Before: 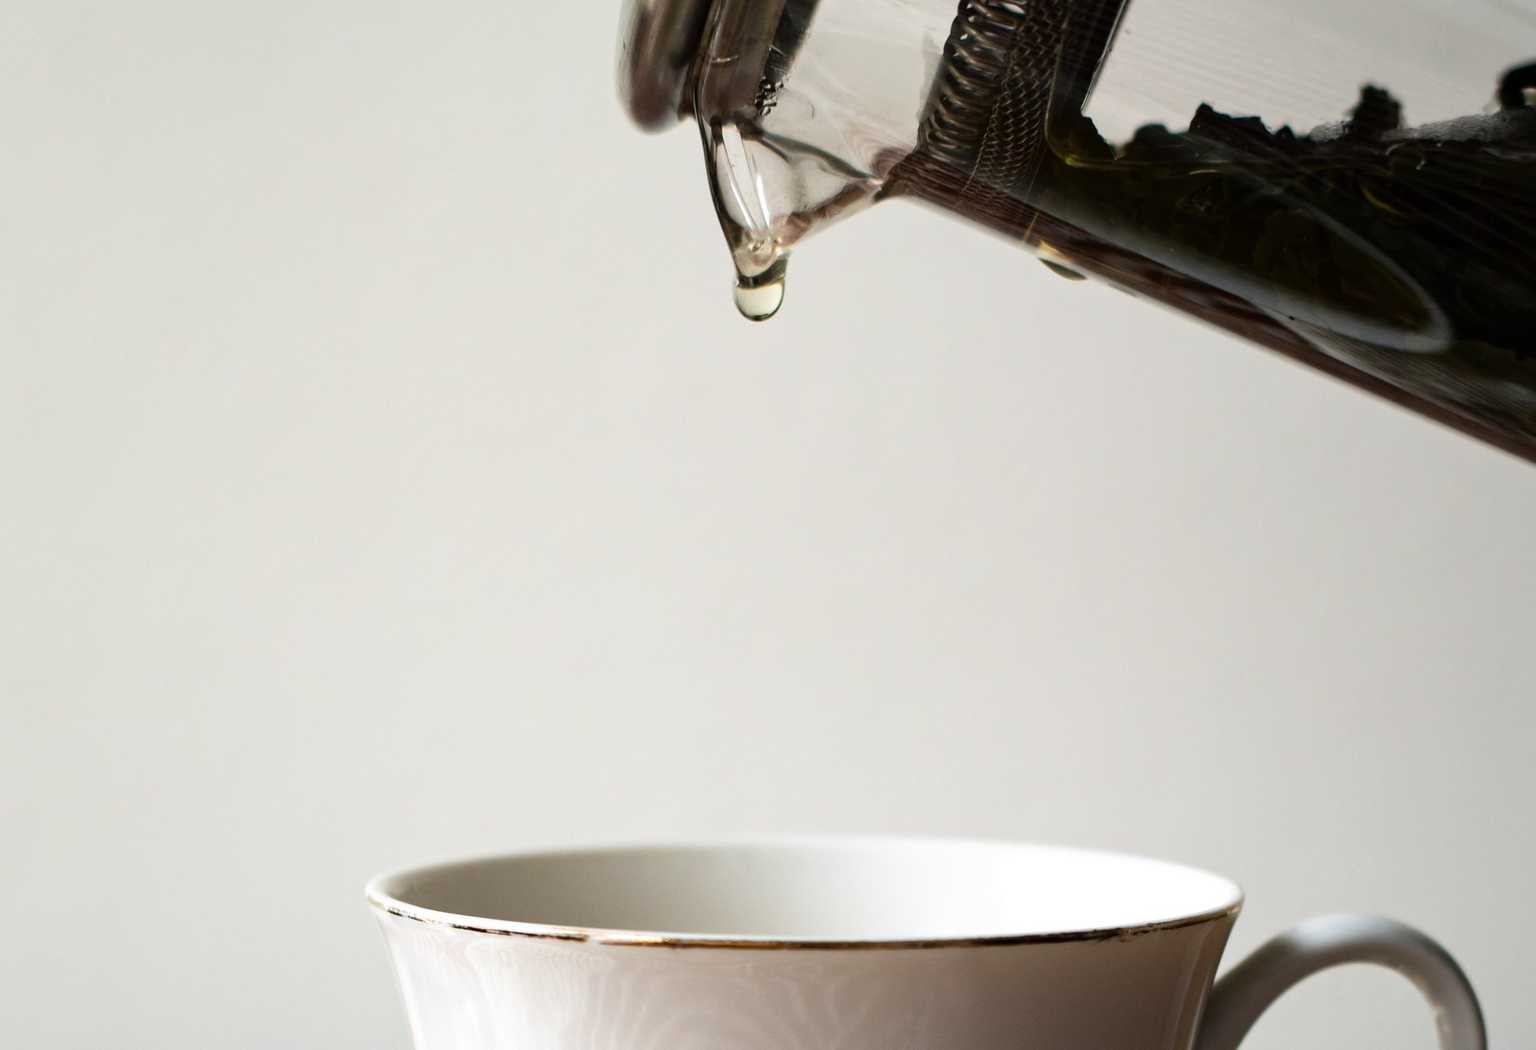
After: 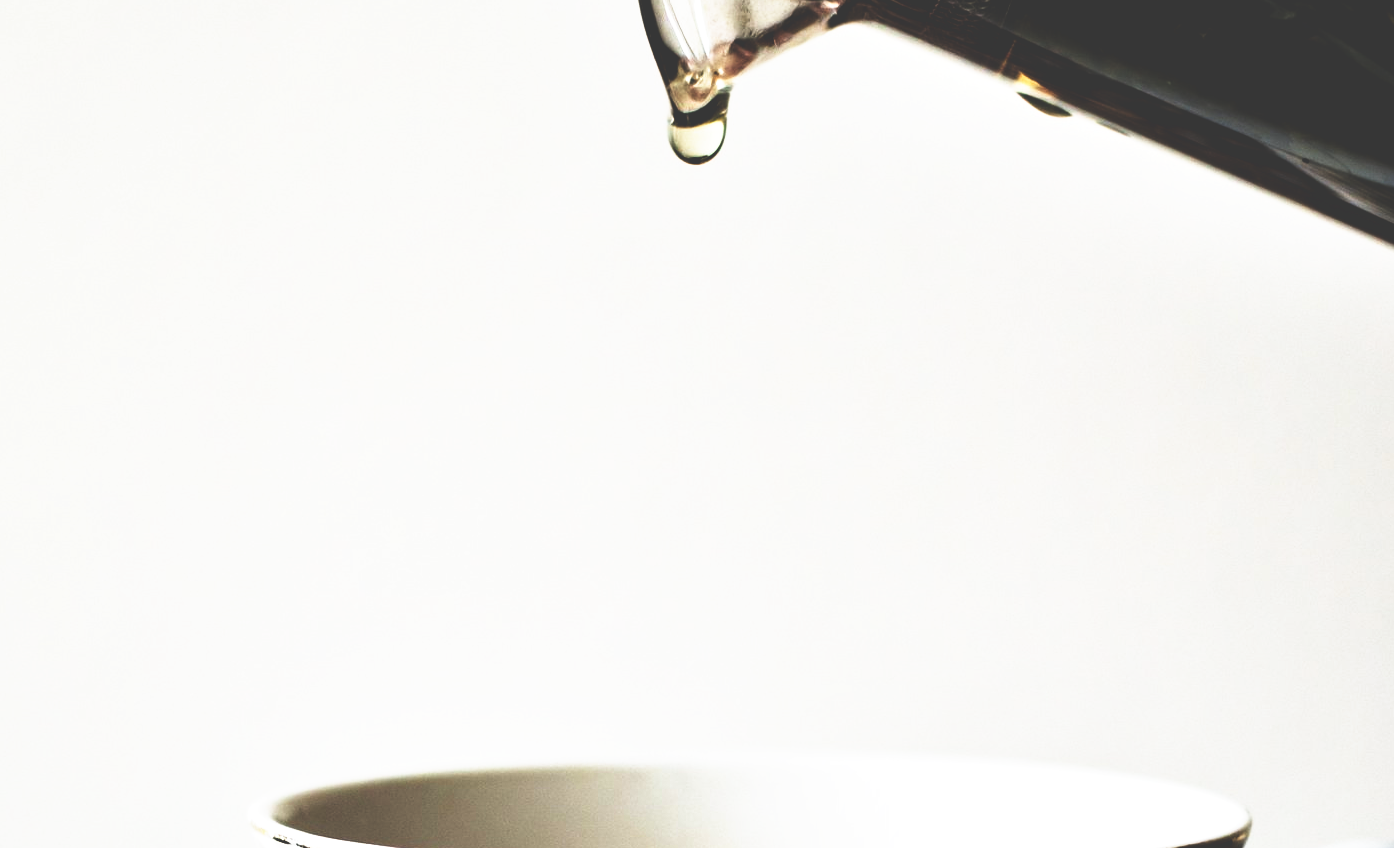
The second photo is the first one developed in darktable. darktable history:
base curve: curves: ch0 [(0, 0.036) (0.007, 0.037) (0.604, 0.887) (1, 1)], preserve colors none
exposure: black level correction 0.001, exposure 0.014 EV, compensate highlight preservation false
crop: left 9.712%, top 16.928%, right 10.845%, bottom 12.332%
contrast equalizer: octaves 7, y [[0.6 ×6], [0.55 ×6], [0 ×6], [0 ×6], [0 ×6]]
